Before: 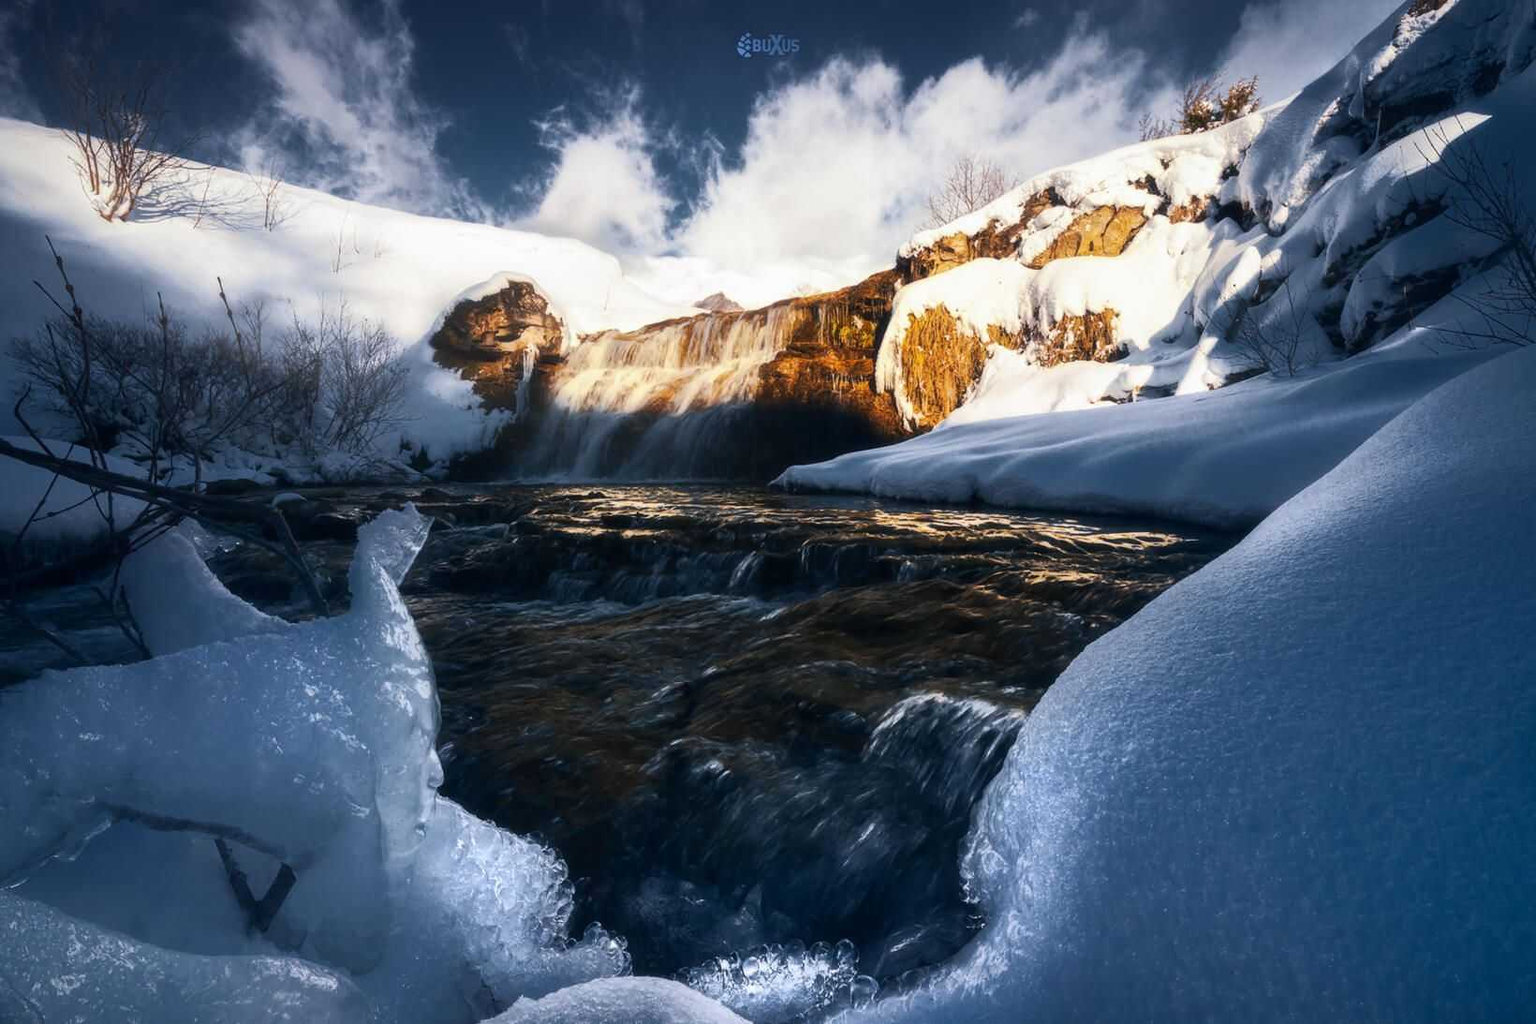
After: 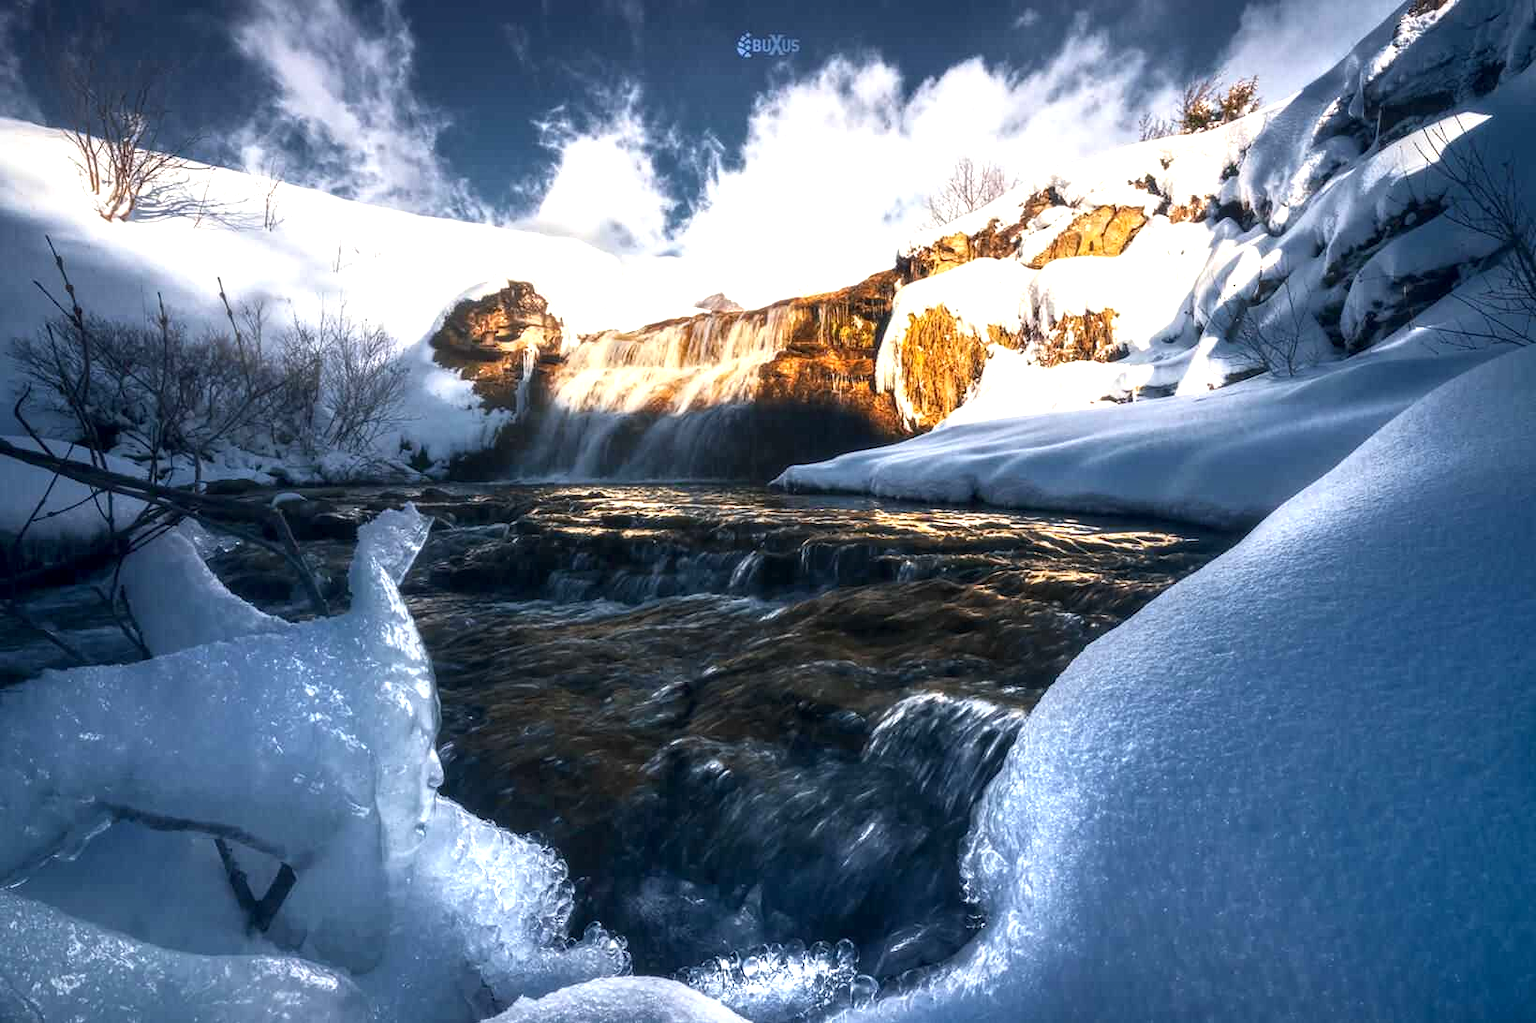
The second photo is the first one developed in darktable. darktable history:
exposure: black level correction 0, exposure 0.7 EV, compensate exposure bias true, compensate highlight preservation false
local contrast: detail 130%
